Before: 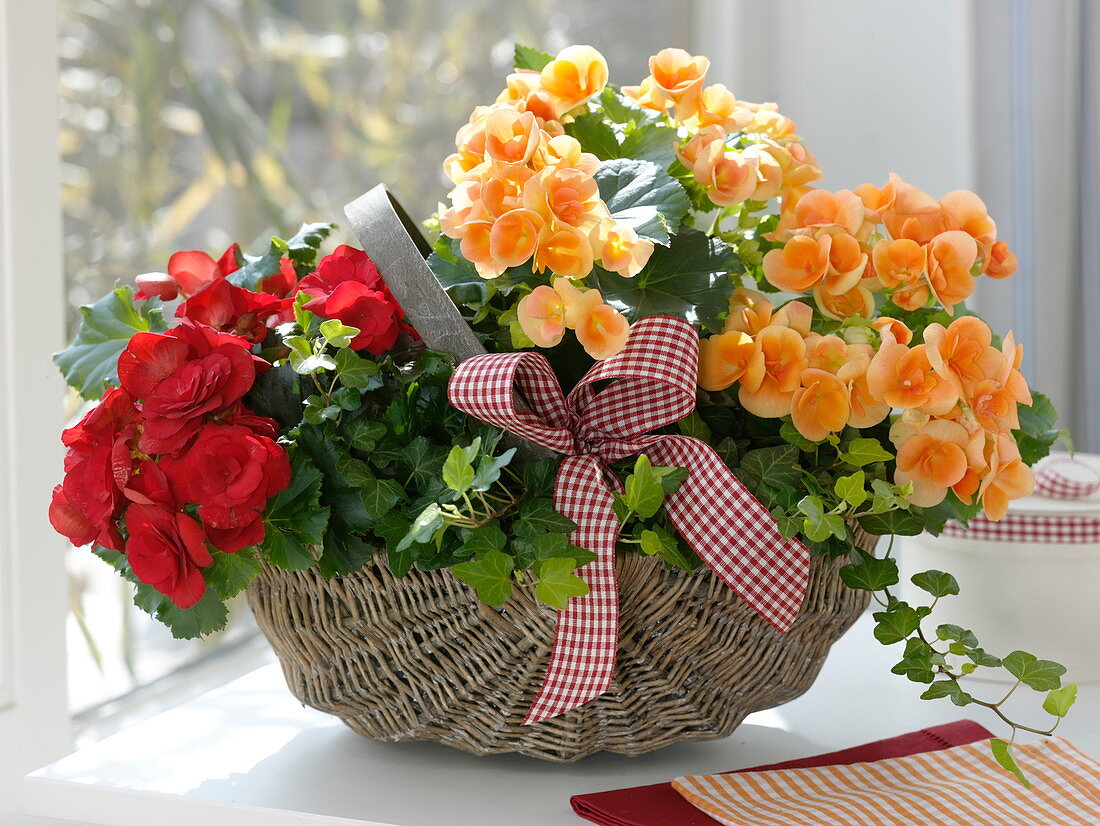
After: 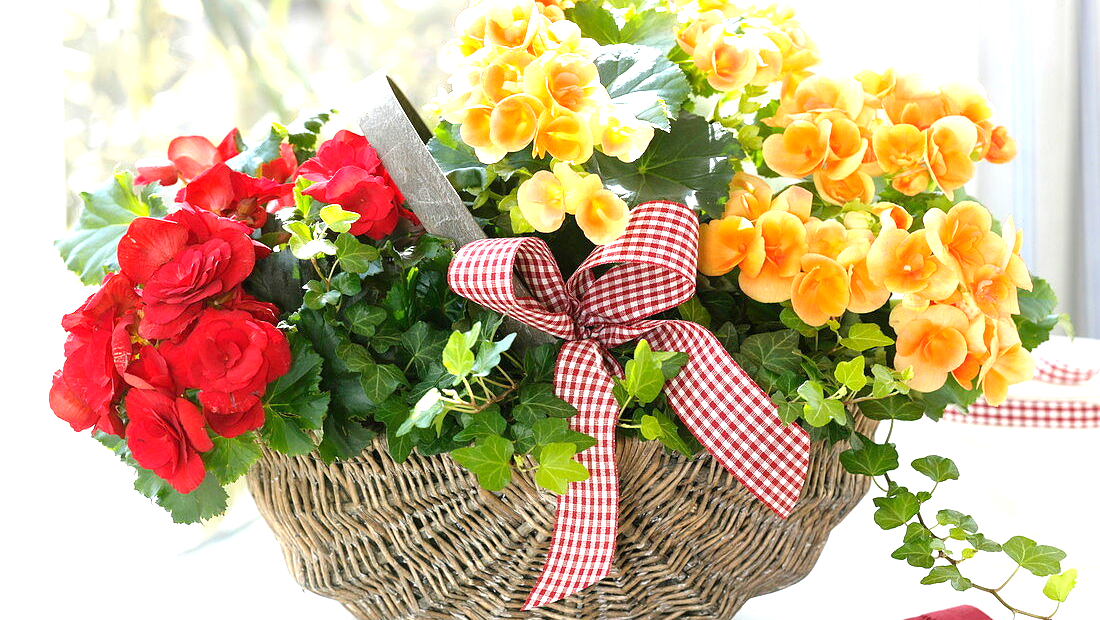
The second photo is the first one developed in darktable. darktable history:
levels: levels [0, 0.476, 0.951]
crop: top 13.945%, bottom 10.962%
exposure: exposure 1.147 EV, compensate exposure bias true, compensate highlight preservation false
